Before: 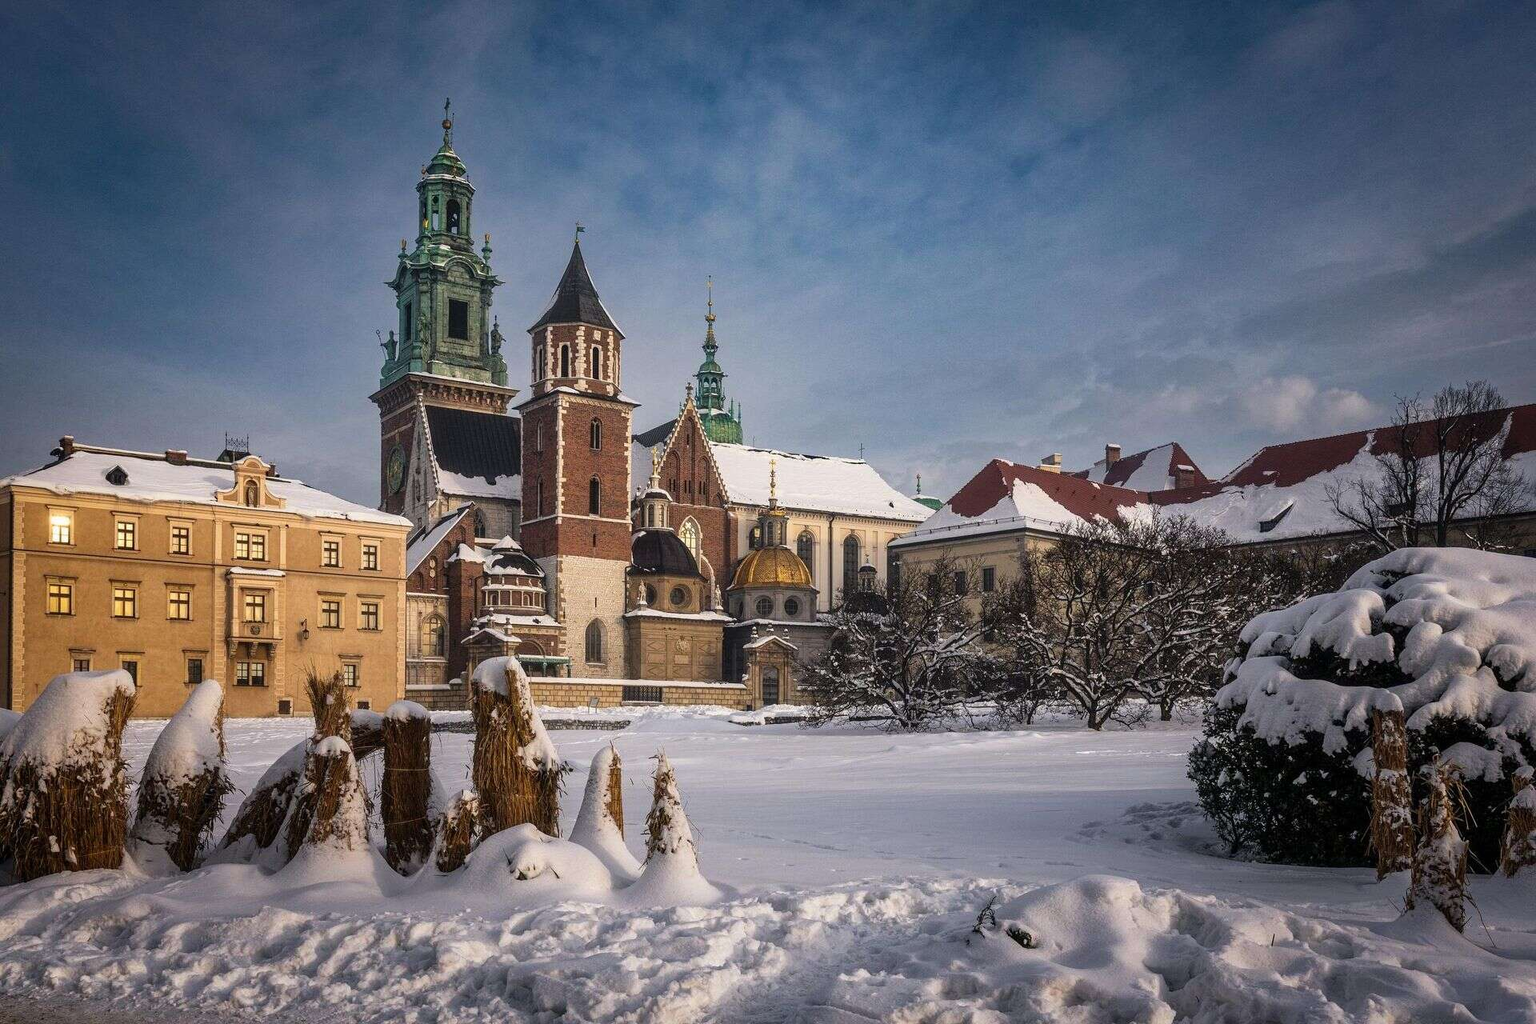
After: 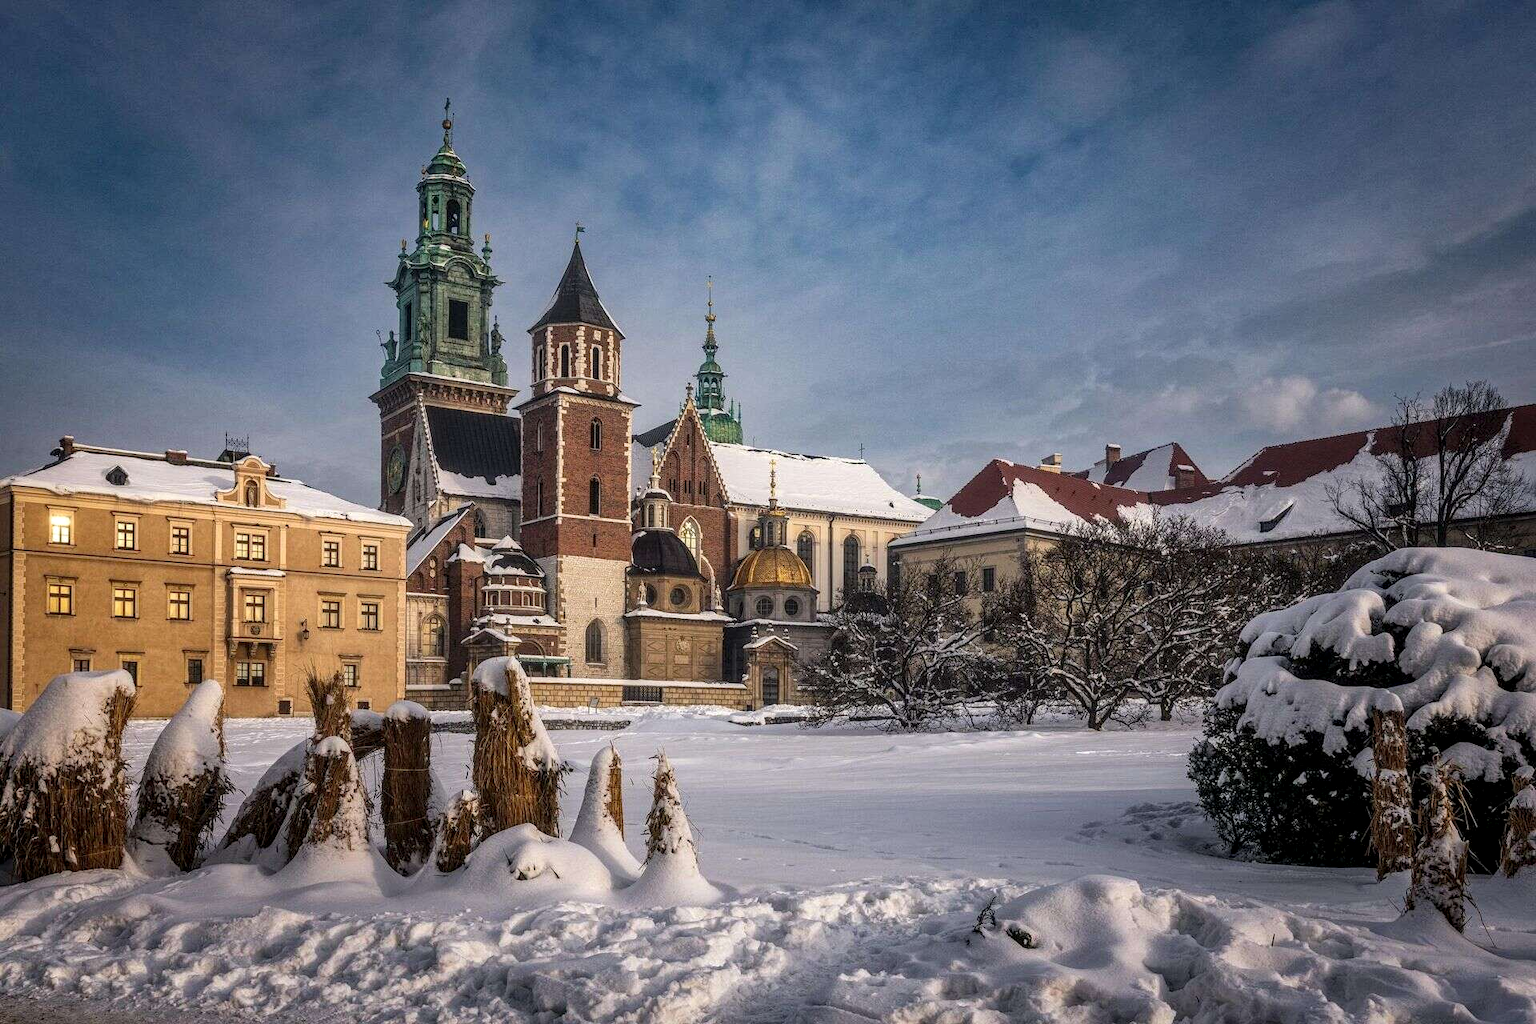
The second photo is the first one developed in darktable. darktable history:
local contrast: on, module defaults
shadows and highlights: shadows 36.24, highlights -27.55, soften with gaussian
